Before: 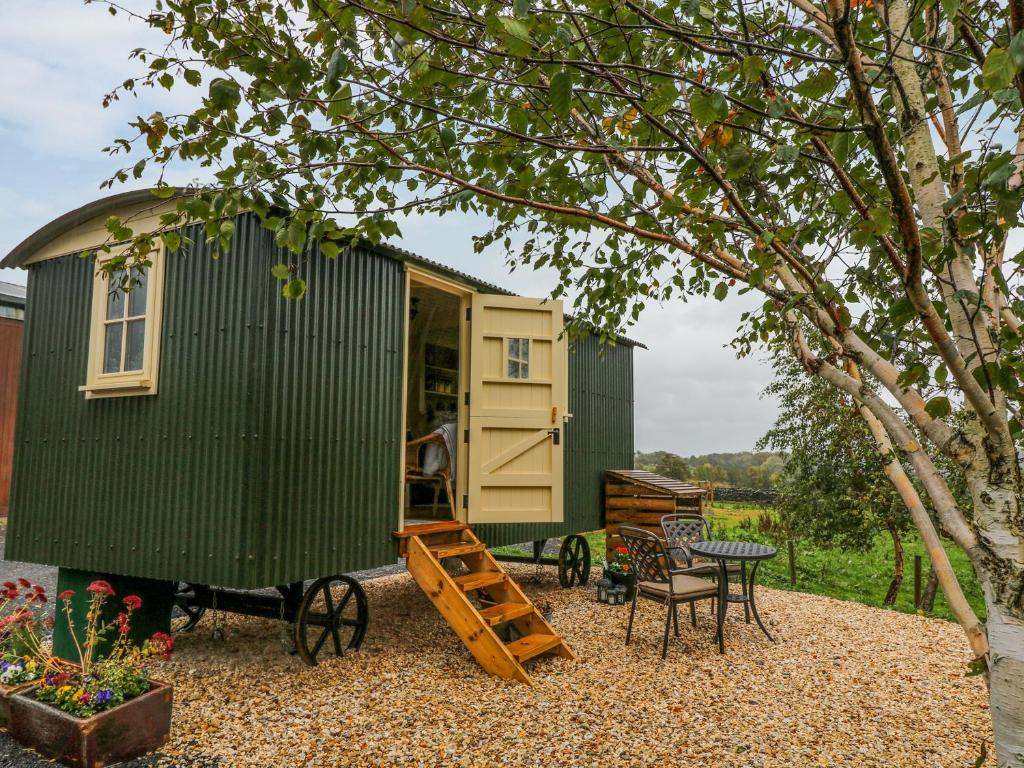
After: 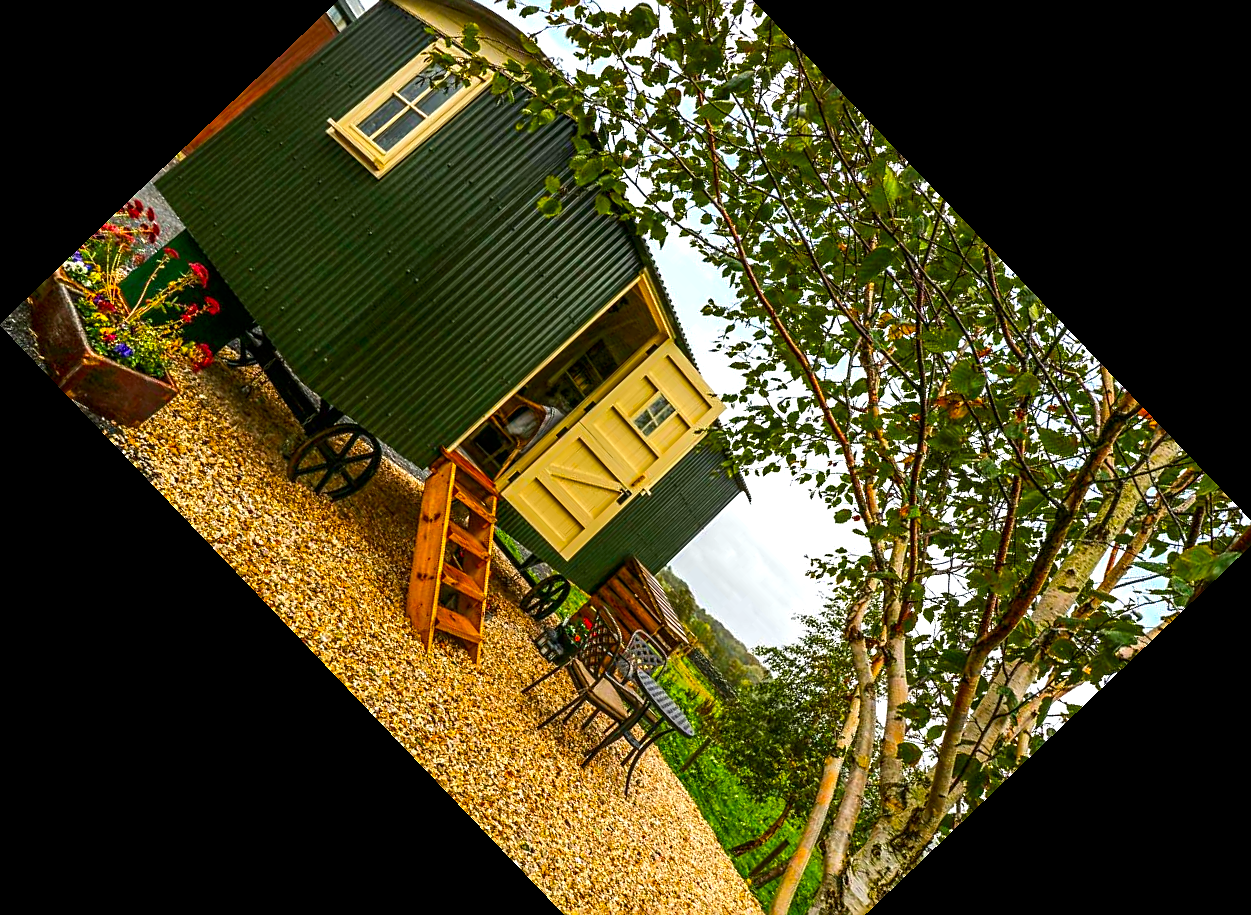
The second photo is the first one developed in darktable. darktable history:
exposure: black level correction 0, exposure 0.7 EV, compensate exposure bias true, compensate highlight preservation false
contrast brightness saturation: brightness -0.2, saturation 0.08
crop and rotate: angle -46.26°, top 16.234%, right 0.912%, bottom 11.704%
sharpen: on, module defaults
color balance rgb: perceptual saturation grading › global saturation 40%, global vibrance 15%
